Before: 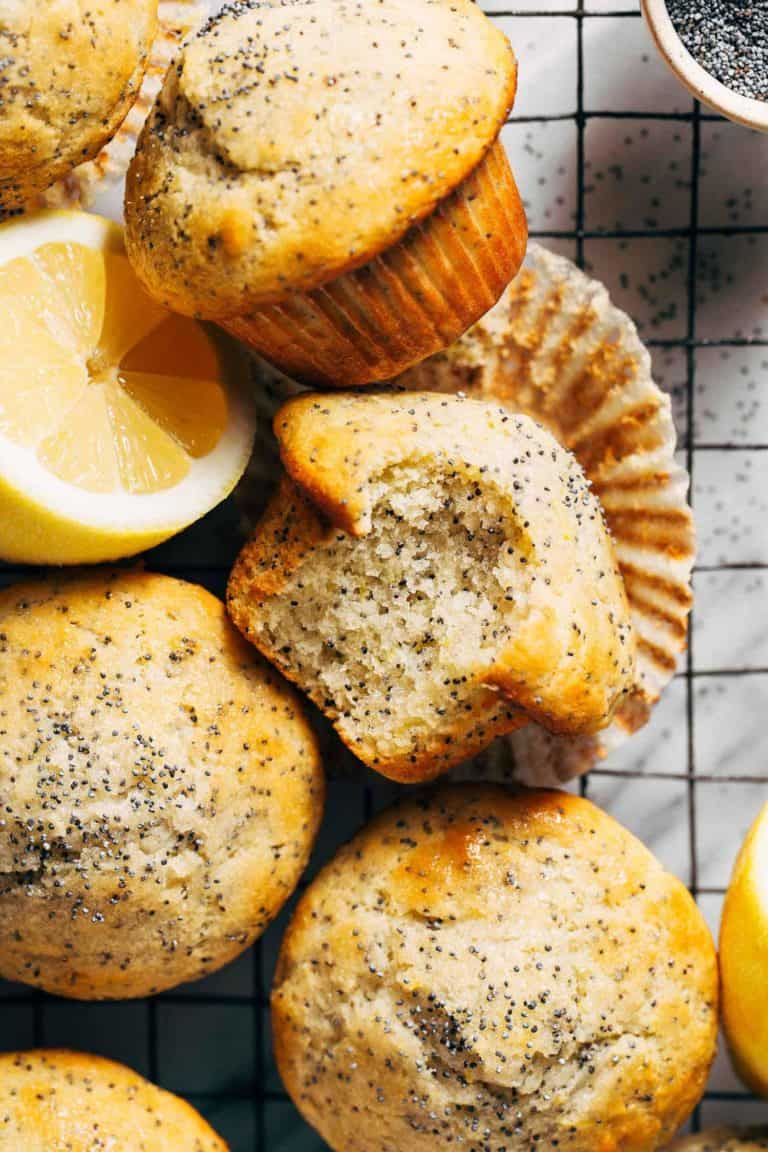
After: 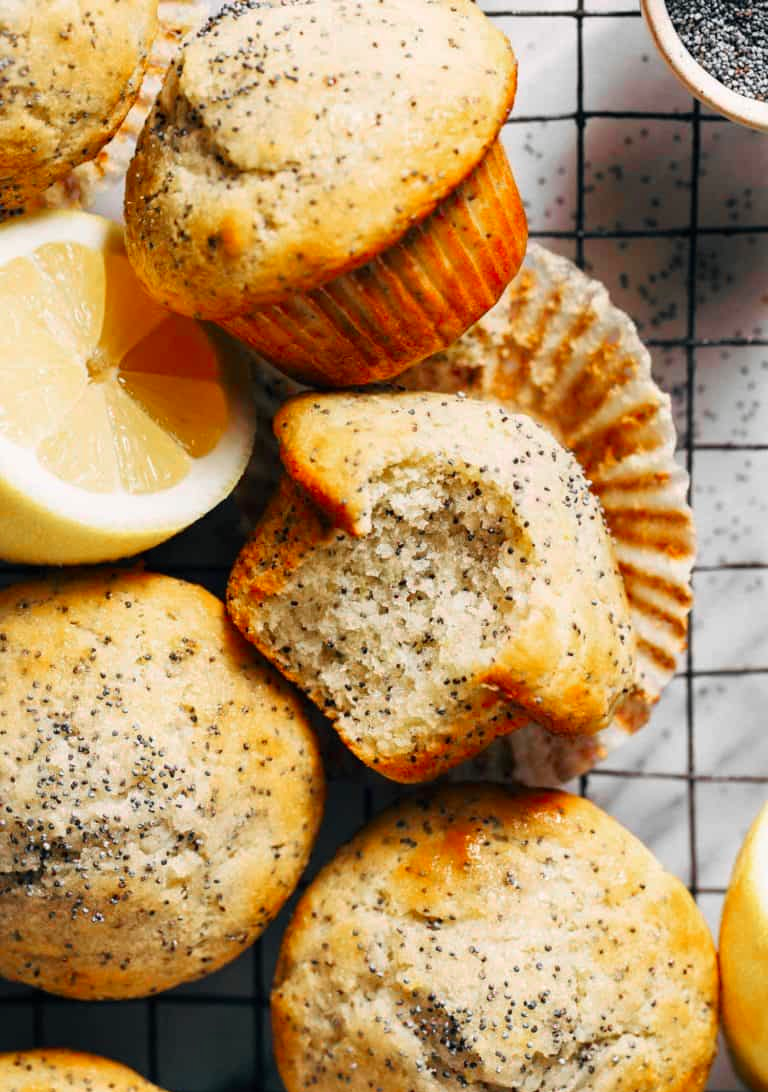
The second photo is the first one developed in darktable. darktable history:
crop and rotate: top 0.011%, bottom 5.17%
color zones: curves: ch1 [(0, 0.679) (0.143, 0.647) (0.286, 0.261) (0.378, -0.011) (0.571, 0.396) (0.714, 0.399) (0.857, 0.406) (1, 0.679)]
